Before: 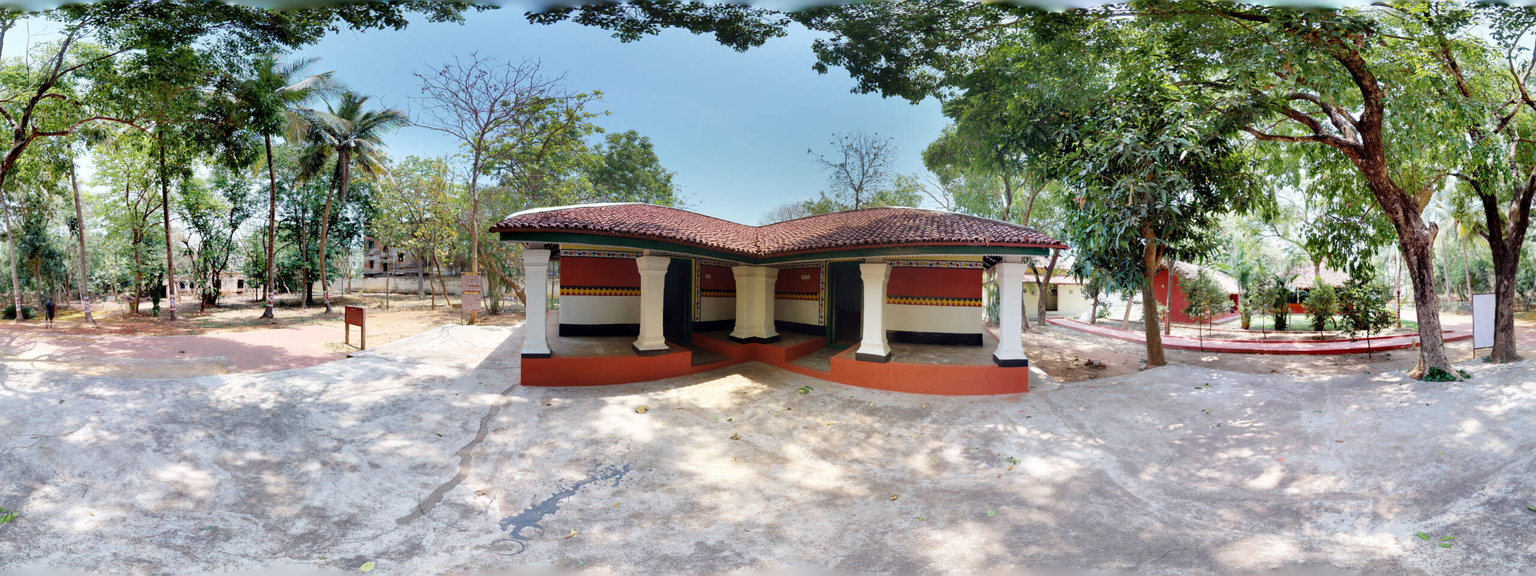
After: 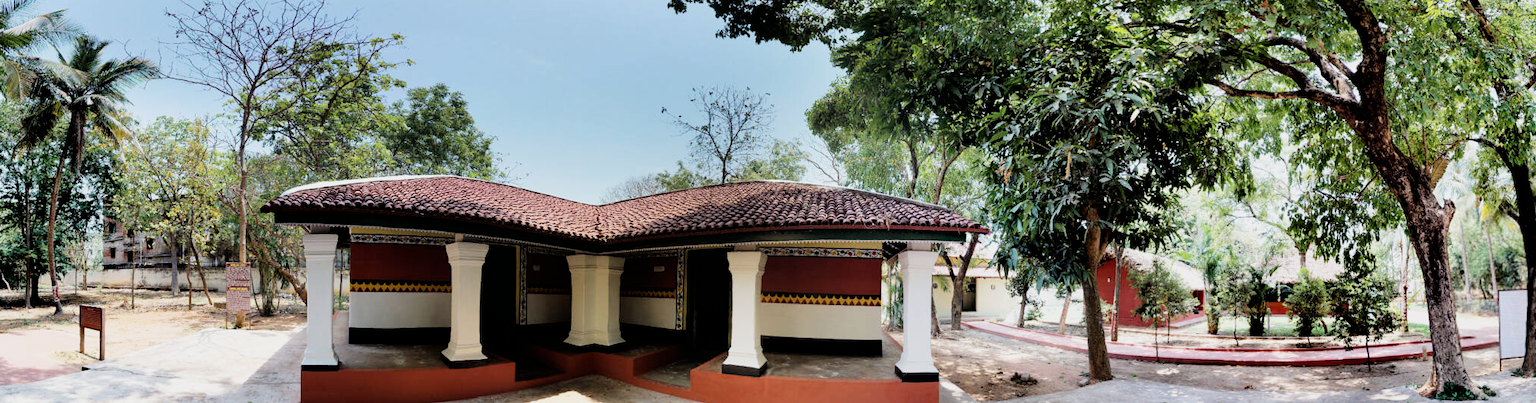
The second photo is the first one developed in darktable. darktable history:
crop: left 18.38%, top 11.092%, right 2.134%, bottom 33.217%
filmic rgb: black relative exposure -5 EV, white relative exposure 3.5 EV, hardness 3.19, contrast 1.5, highlights saturation mix -50%
